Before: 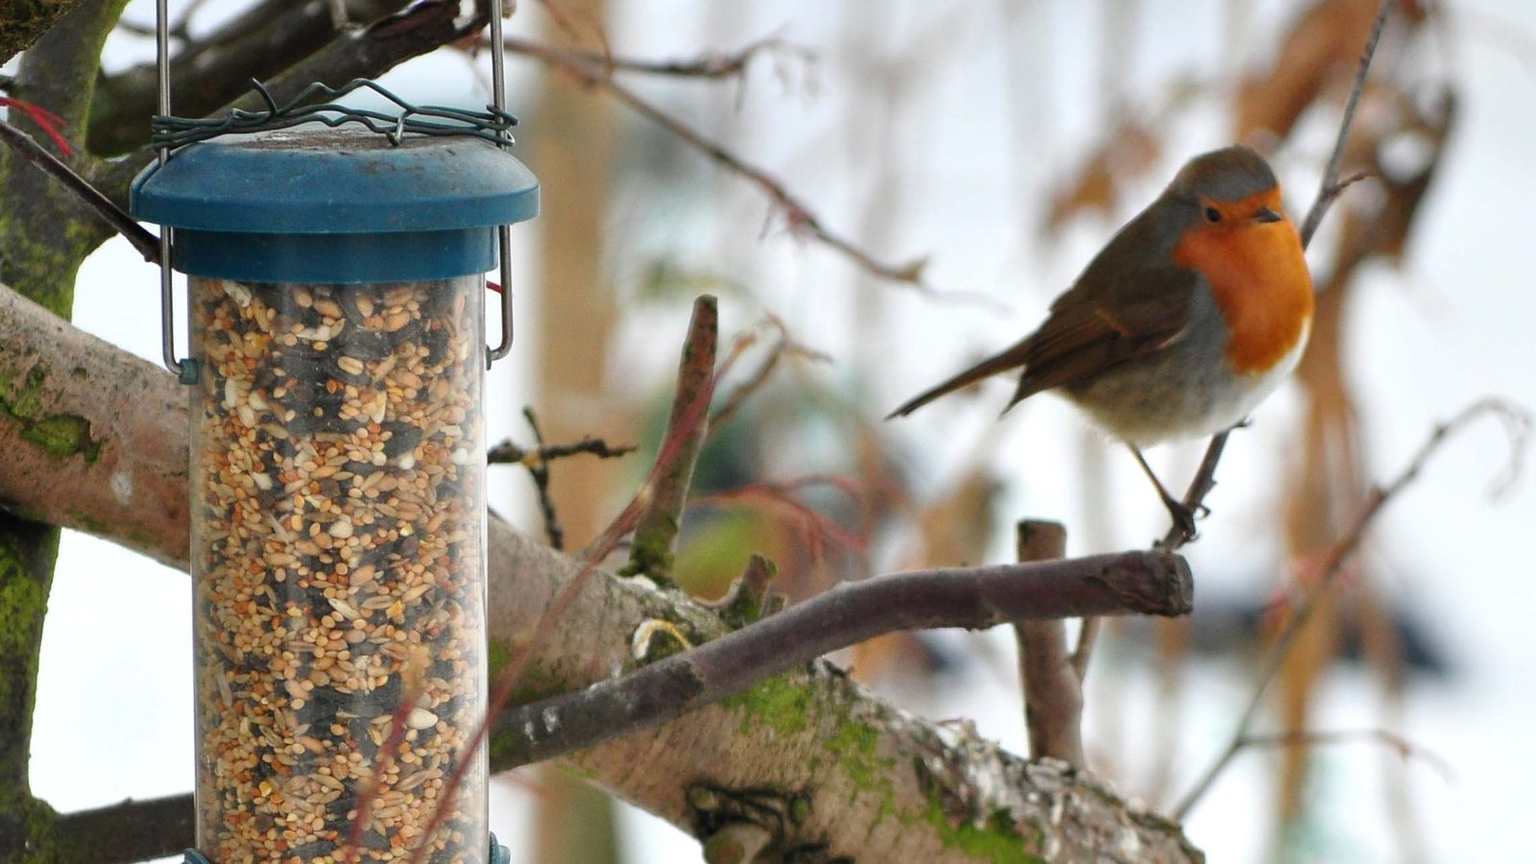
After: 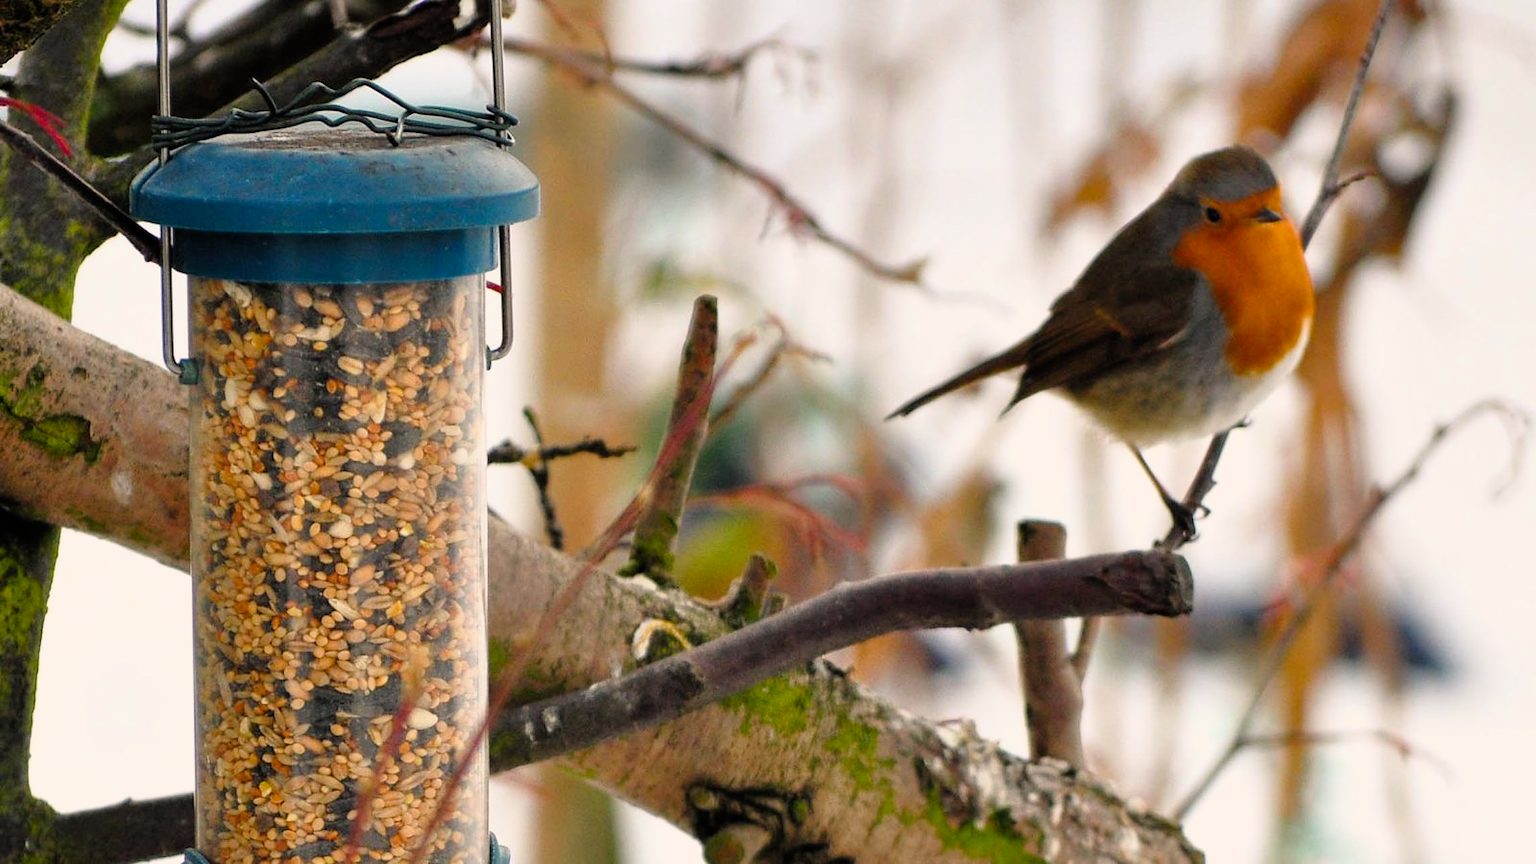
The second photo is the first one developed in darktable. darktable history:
color balance rgb: shadows lift › chroma 2%, shadows lift › hue 247.2°, power › chroma 0.3%, power › hue 25.2°, highlights gain › chroma 3%, highlights gain › hue 60°, global offset › luminance 0.75%, perceptual saturation grading › global saturation 20%, perceptual saturation grading › highlights -20%, perceptual saturation grading › shadows 30%, global vibrance 20%
filmic rgb: black relative exposure -4.93 EV, white relative exposure 2.84 EV, hardness 3.72
